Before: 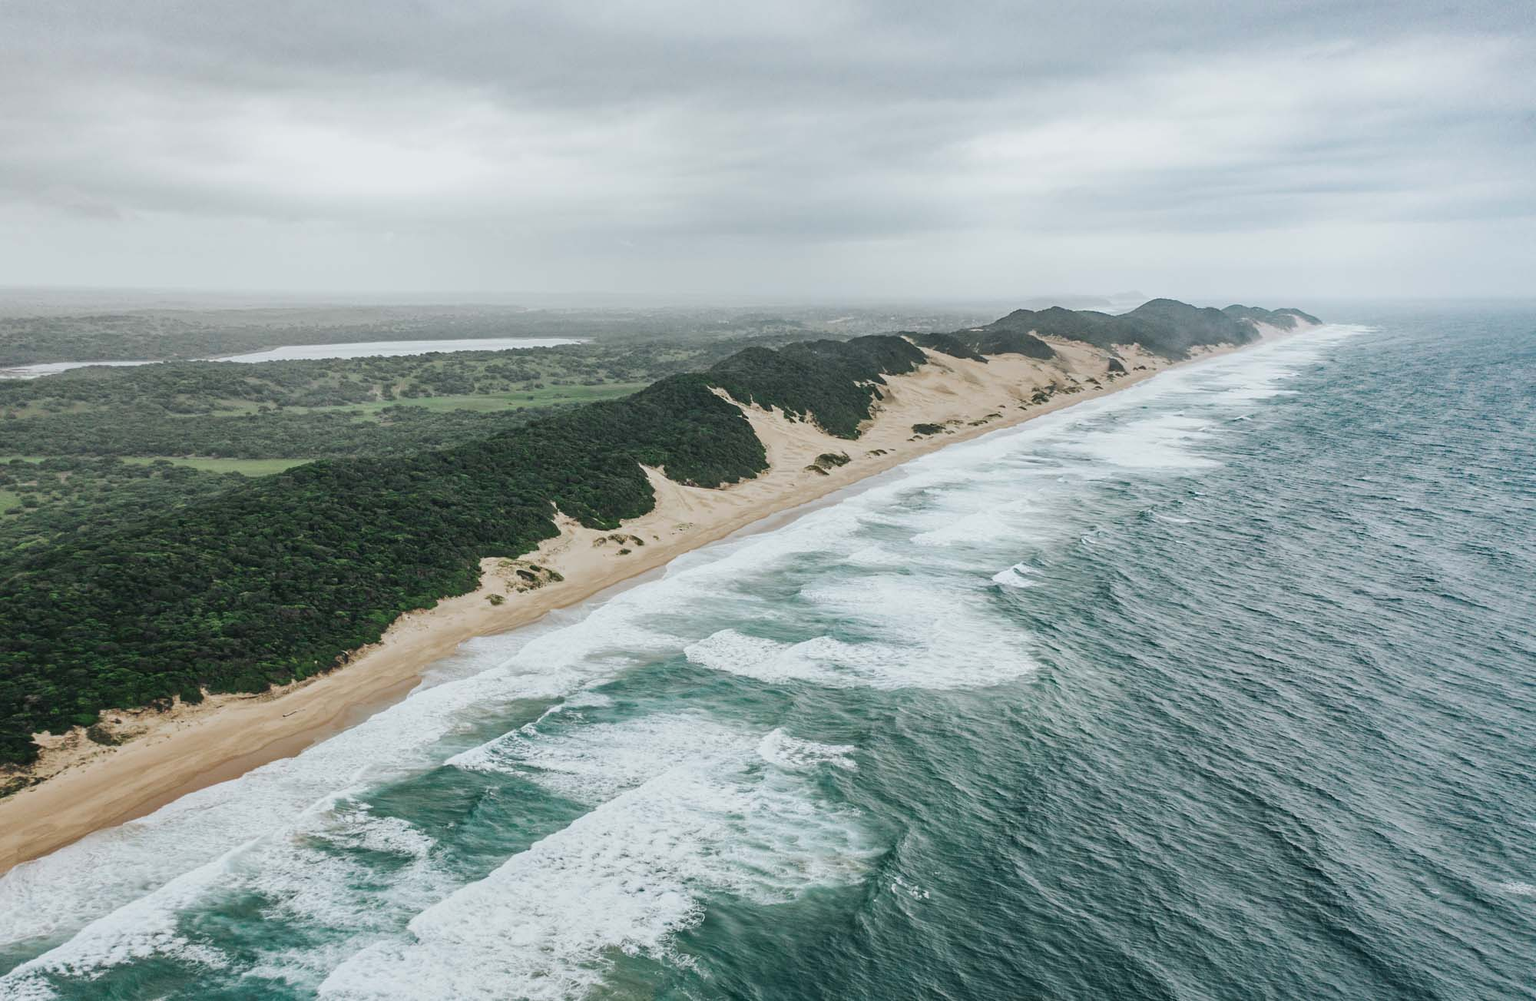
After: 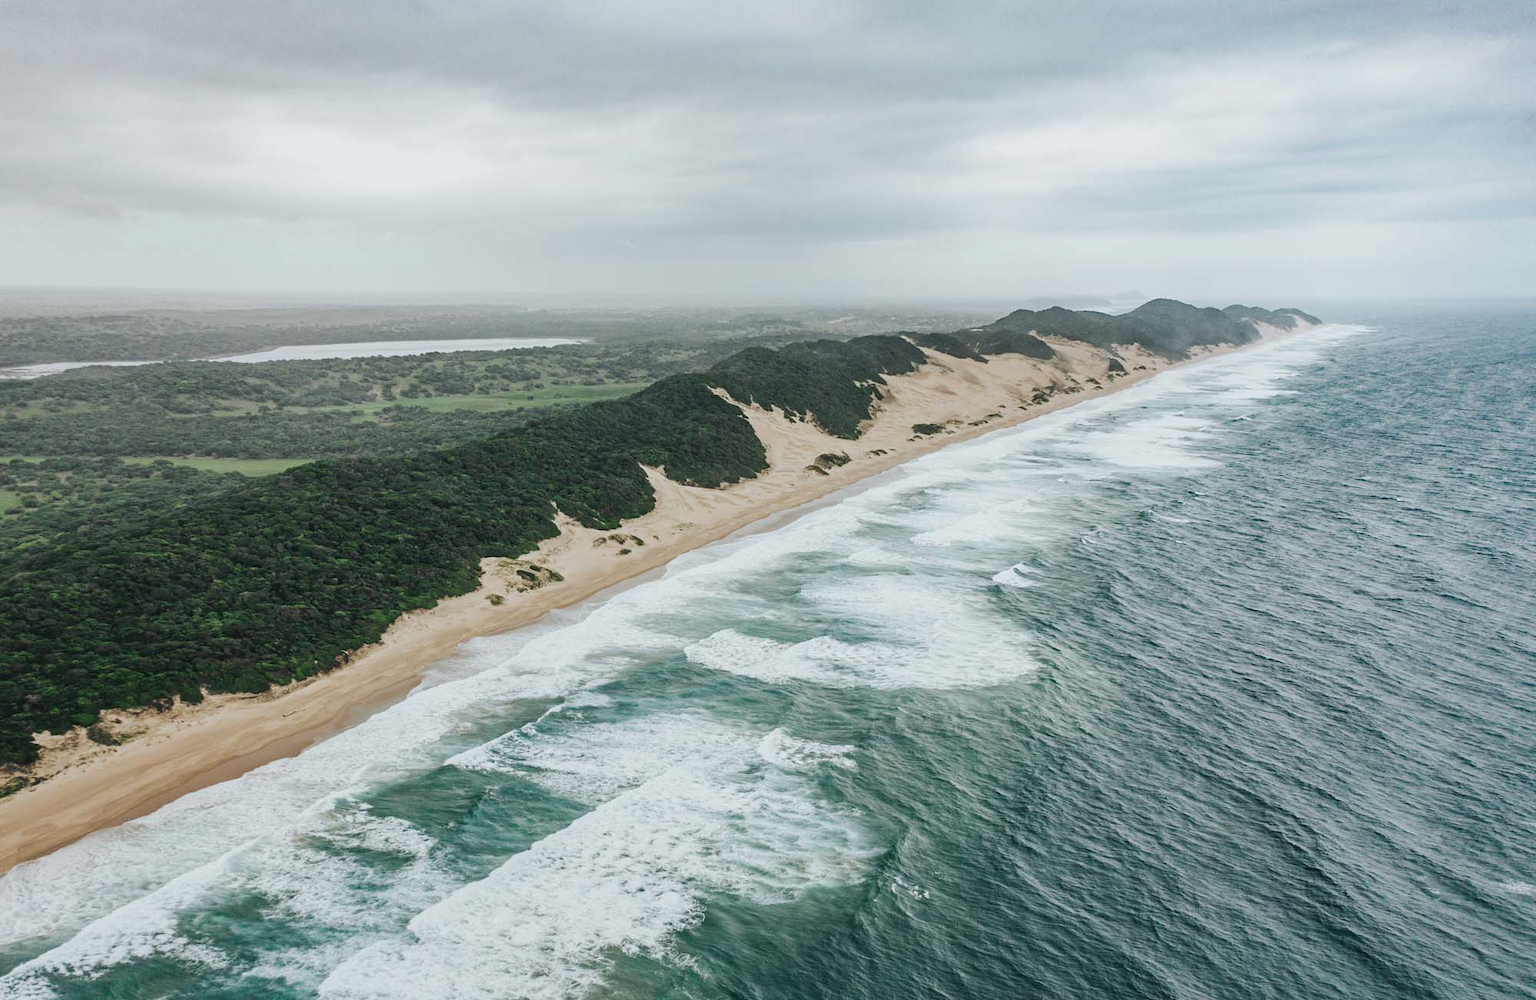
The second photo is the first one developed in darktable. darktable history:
color zones: curves: ch0 [(0, 0.5) (0.143, 0.5) (0.286, 0.5) (0.429, 0.5) (0.571, 0.5) (0.714, 0.476) (0.857, 0.5) (1, 0.5)]; ch2 [(0, 0.5) (0.143, 0.5) (0.286, 0.5) (0.429, 0.5) (0.571, 0.5) (0.714, 0.487) (0.857, 0.5) (1, 0.5)]
tone equalizer: mask exposure compensation -0.498 EV
